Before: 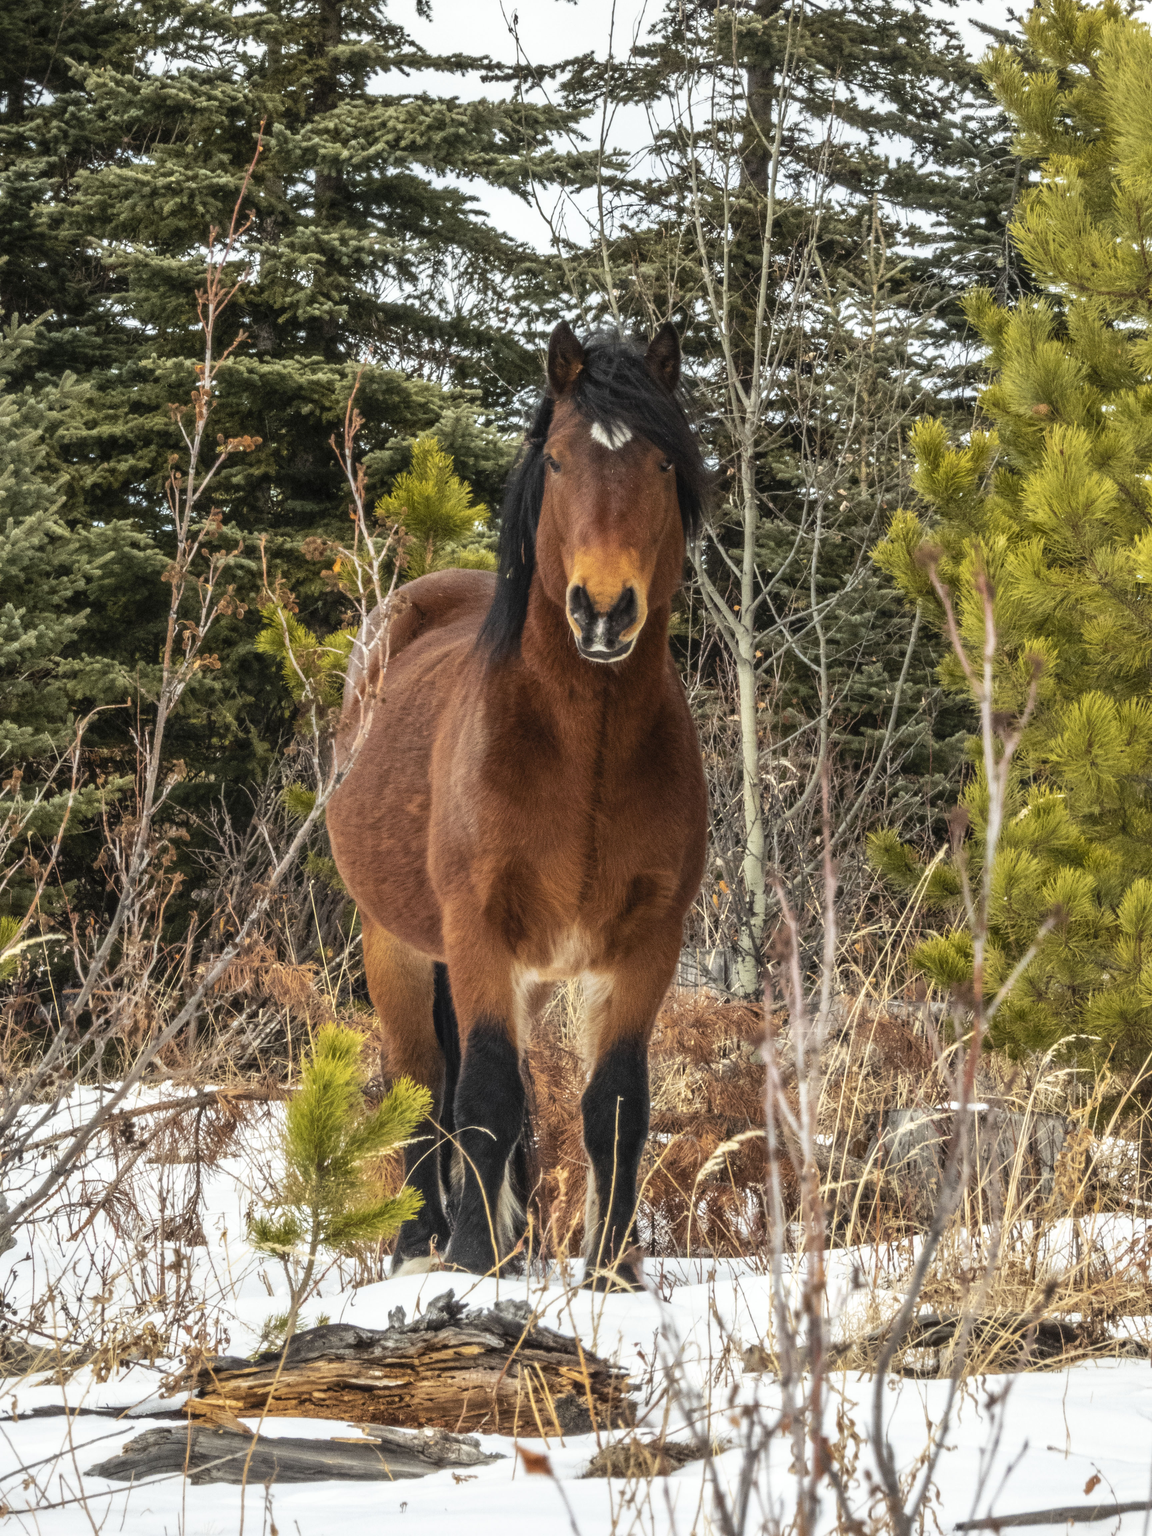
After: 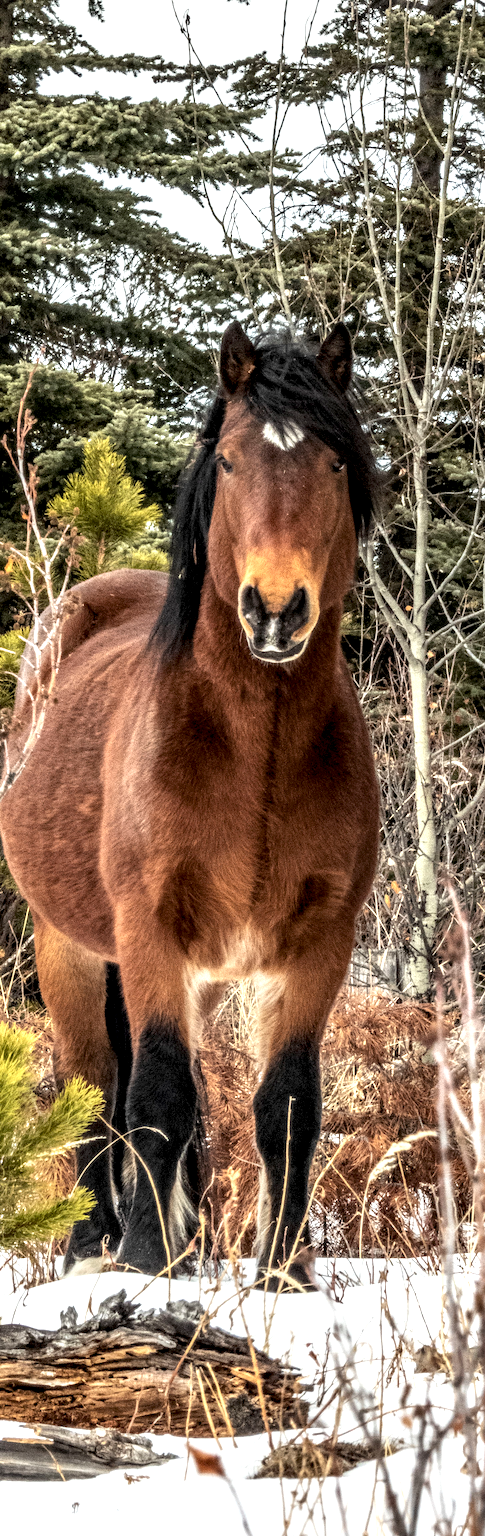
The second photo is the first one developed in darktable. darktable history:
crop: left 28.516%, right 29.35%
shadows and highlights: shadows -11.42, white point adjustment 4.05, highlights 28.74
local contrast: highlights 65%, shadows 54%, detail 169%, midtone range 0.515
